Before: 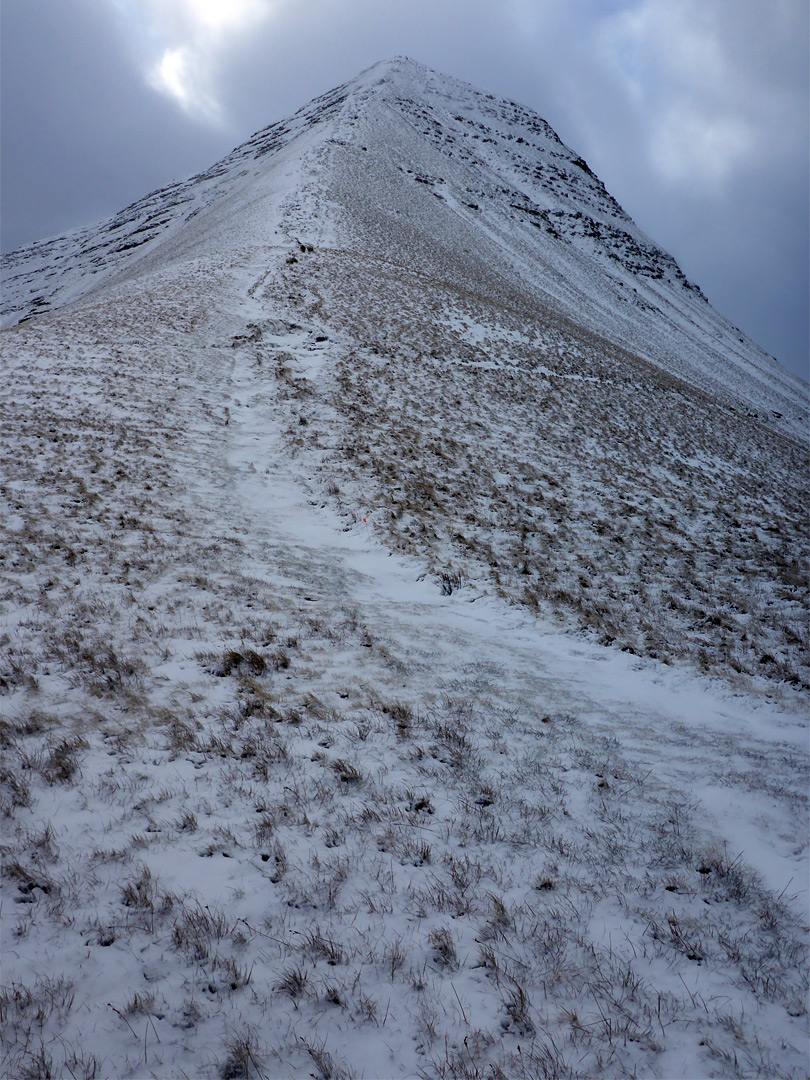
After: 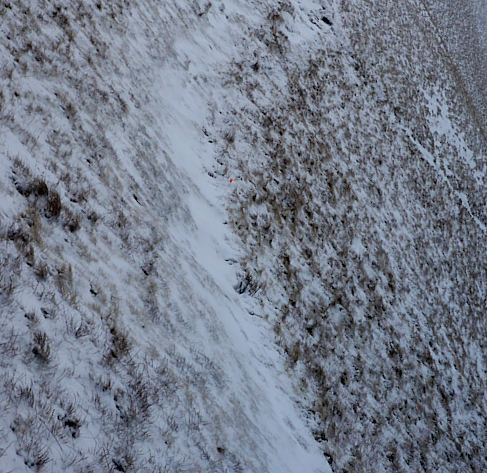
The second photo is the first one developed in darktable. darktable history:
crop and rotate: angle -44.37°, top 16.038%, right 0.81%, bottom 11.699%
